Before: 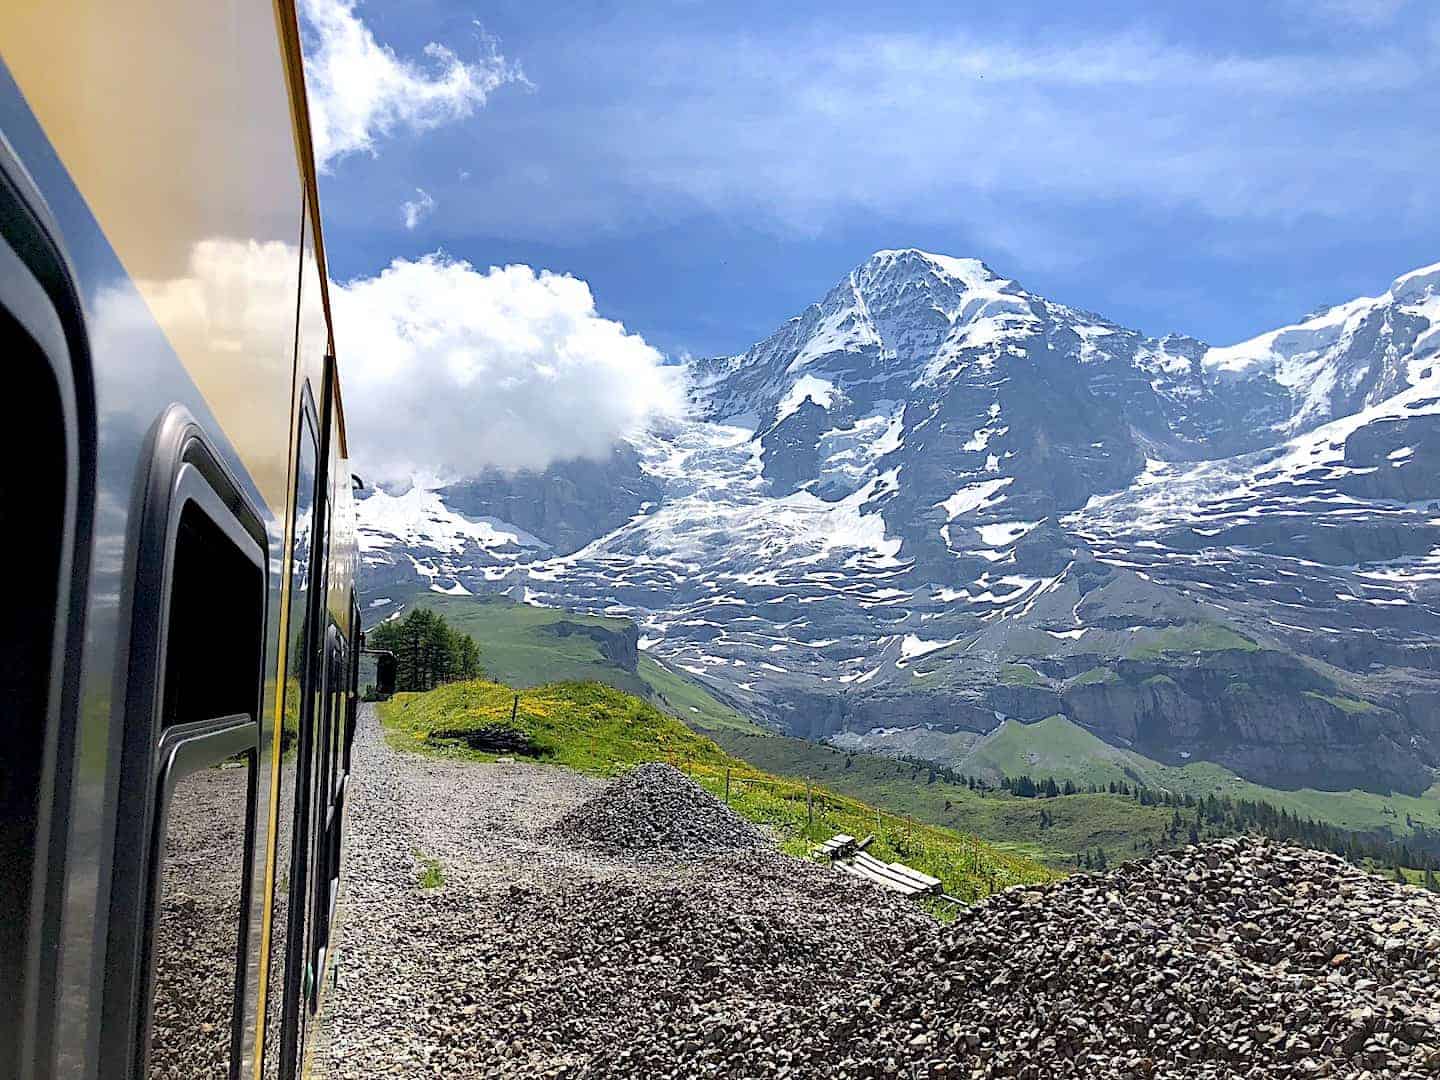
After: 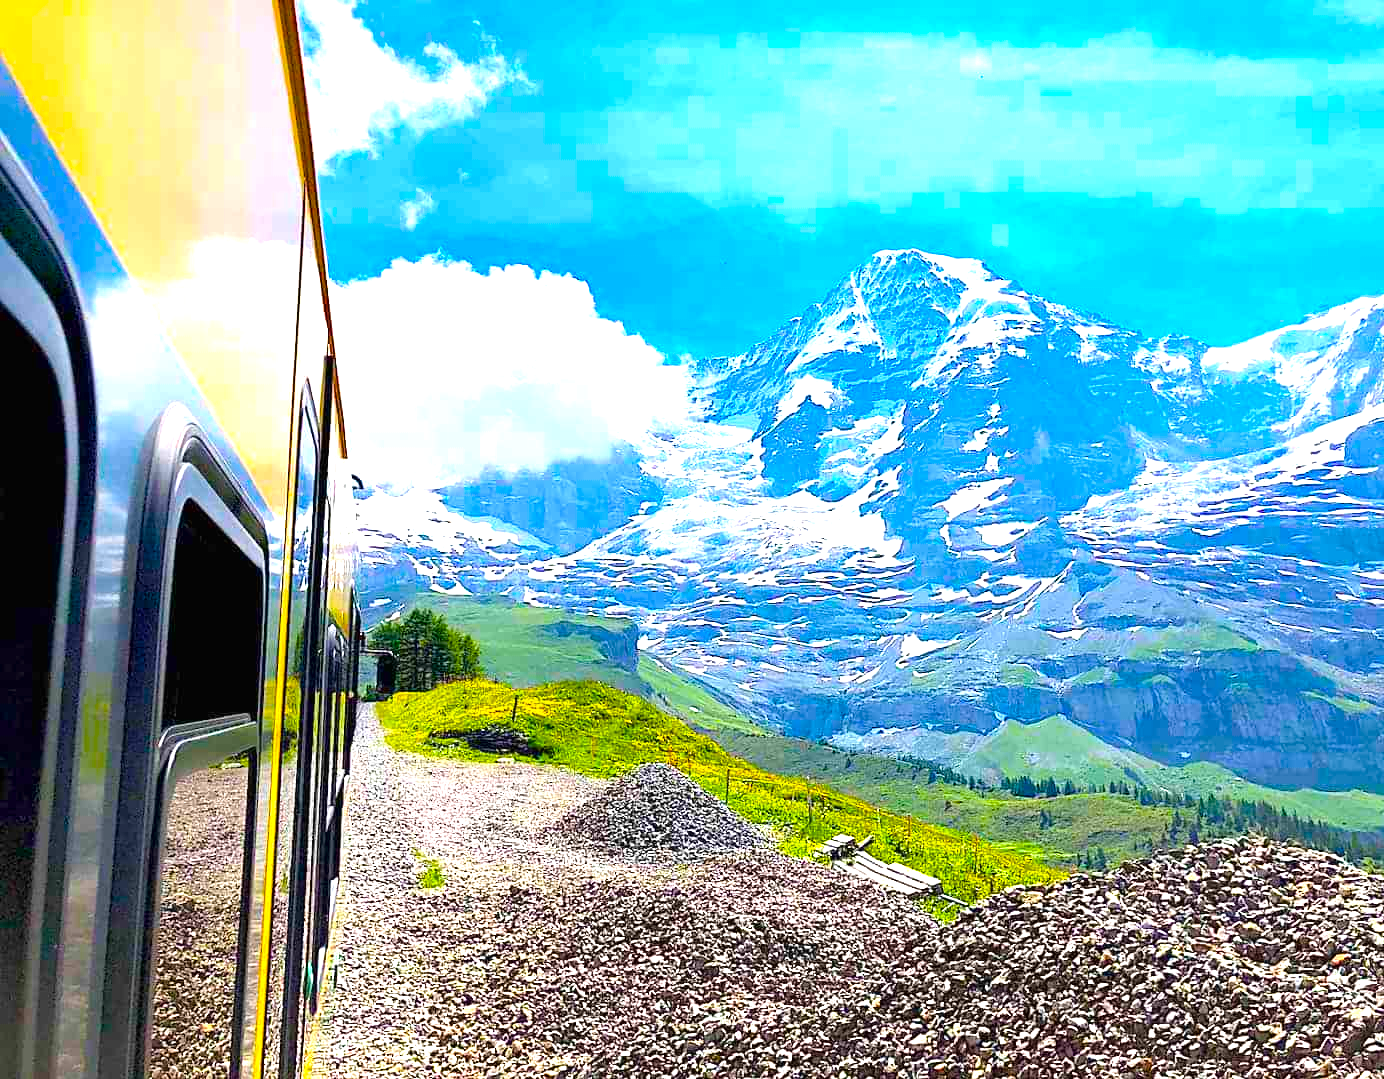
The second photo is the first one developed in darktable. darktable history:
color balance rgb: linear chroma grading › global chroma 25.004%, perceptual saturation grading › global saturation 19.369%, global vibrance 41.211%
crop: right 3.839%, bottom 0.017%
exposure: black level correction 0, exposure 1.123 EV, compensate highlight preservation false
